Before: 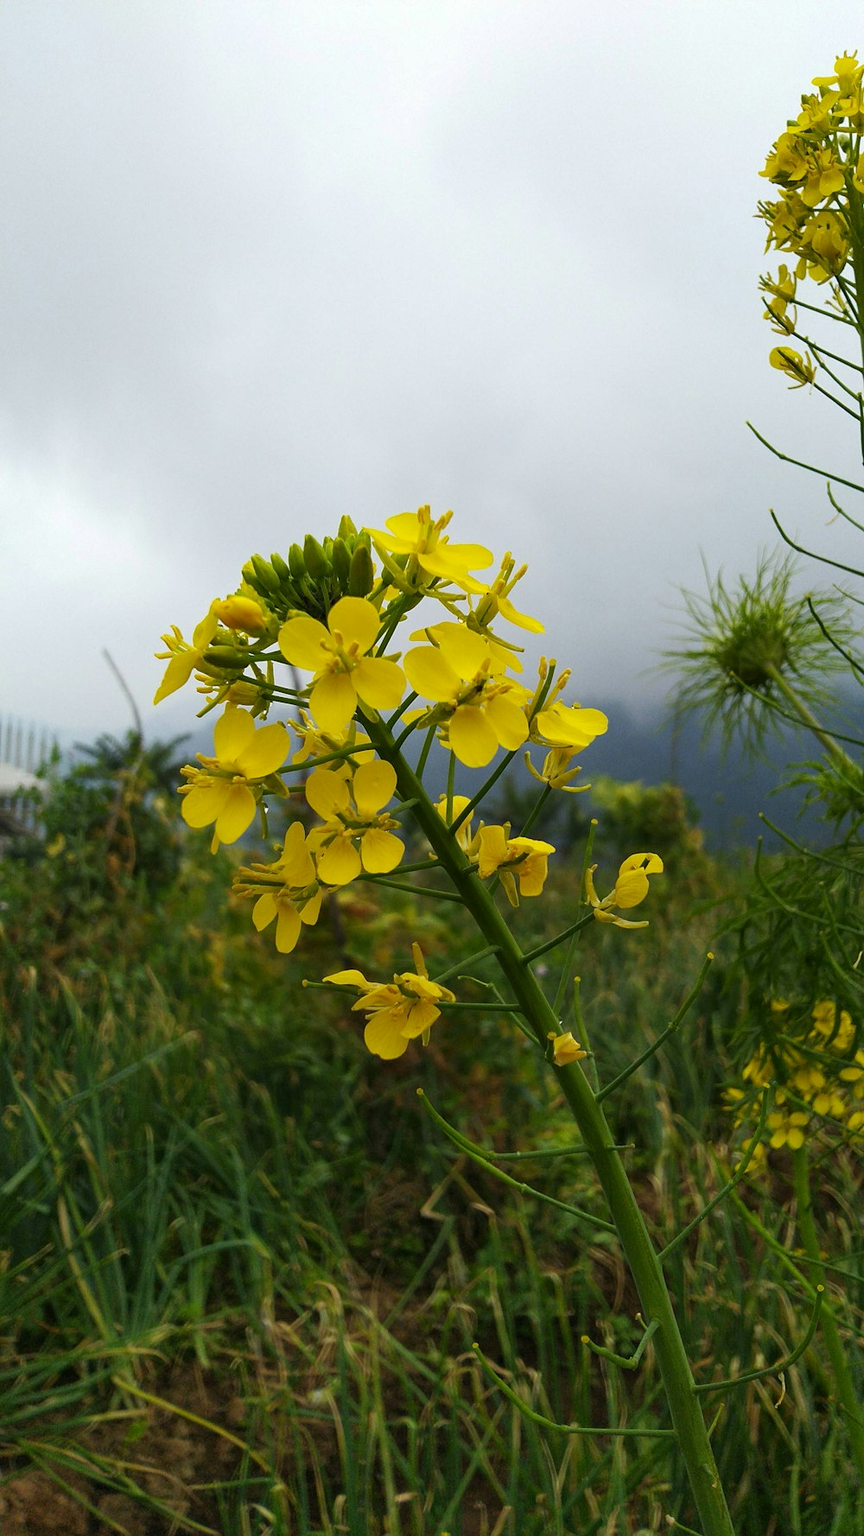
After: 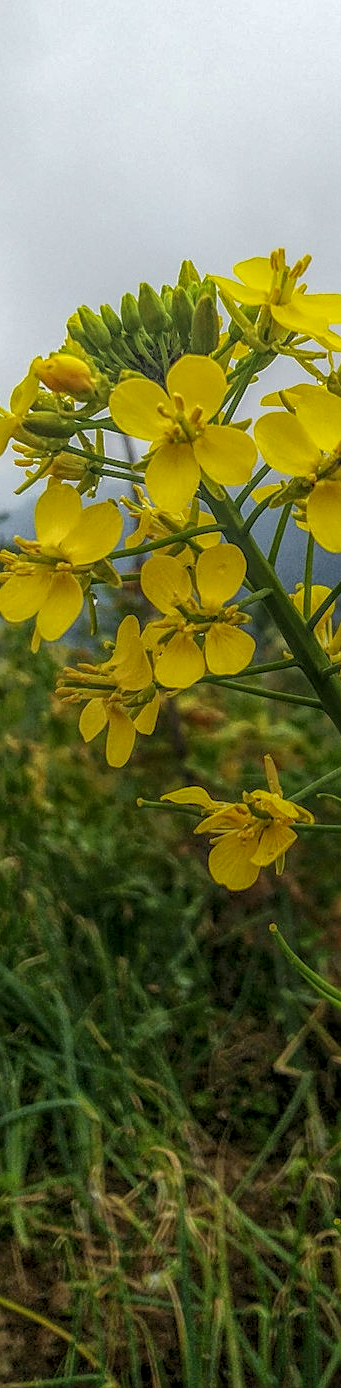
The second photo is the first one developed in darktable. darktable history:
sharpen: amount 0.499
crop and rotate: left 21.324%, top 18.929%, right 44.544%, bottom 2.989%
local contrast: highlights 20%, shadows 30%, detail 201%, midtone range 0.2
